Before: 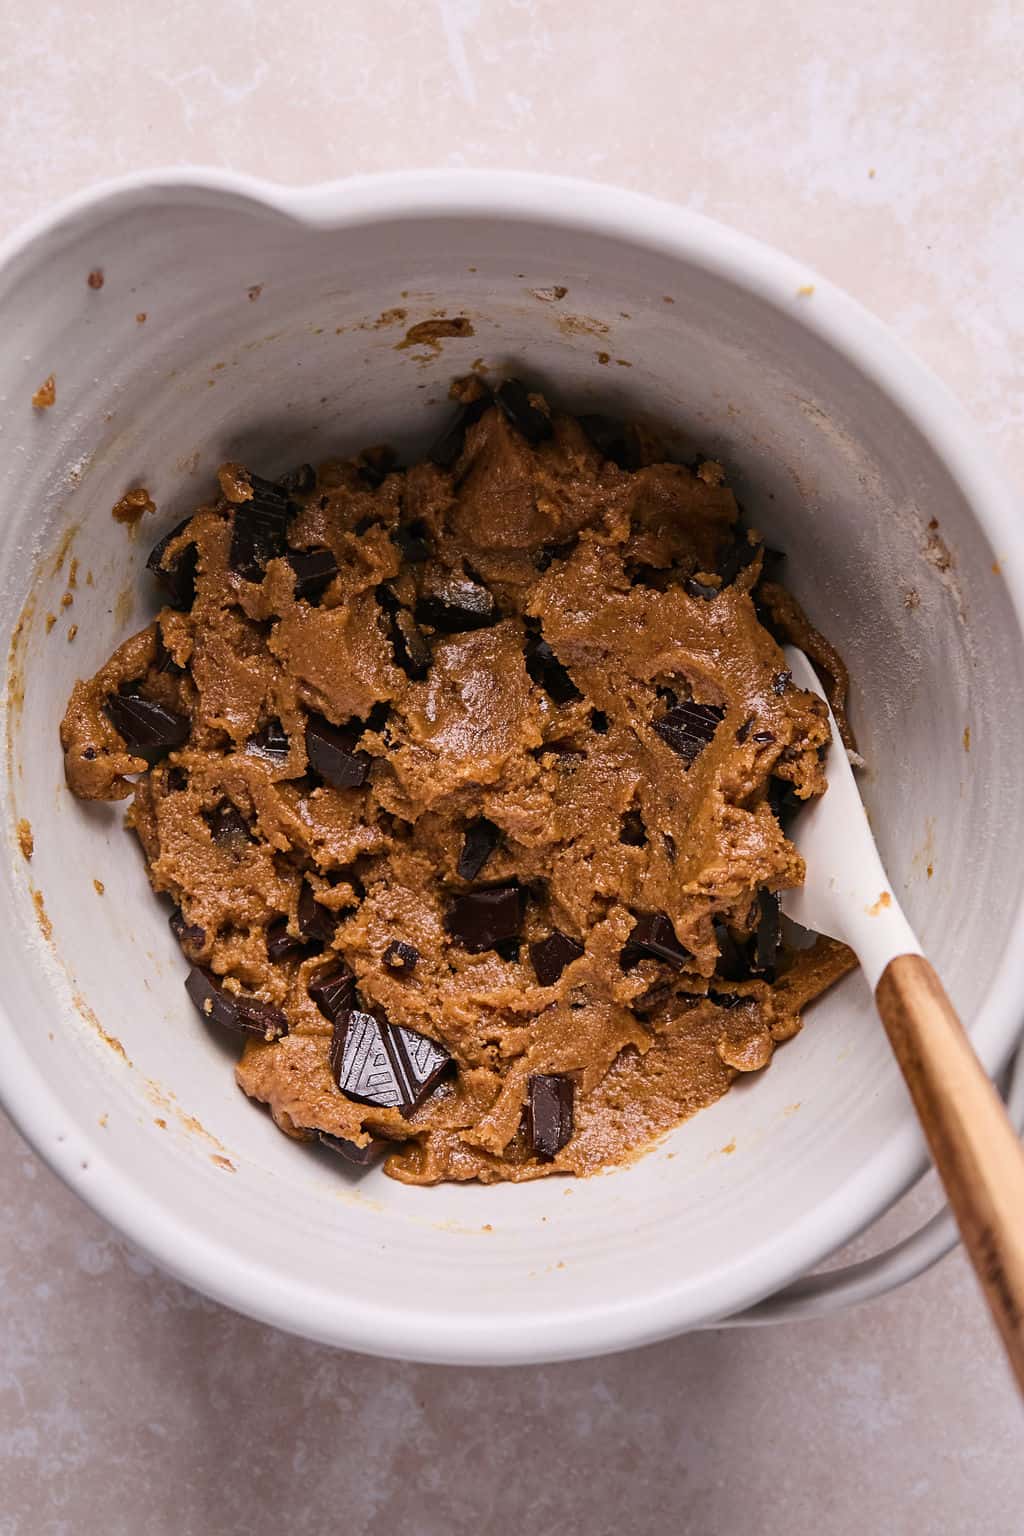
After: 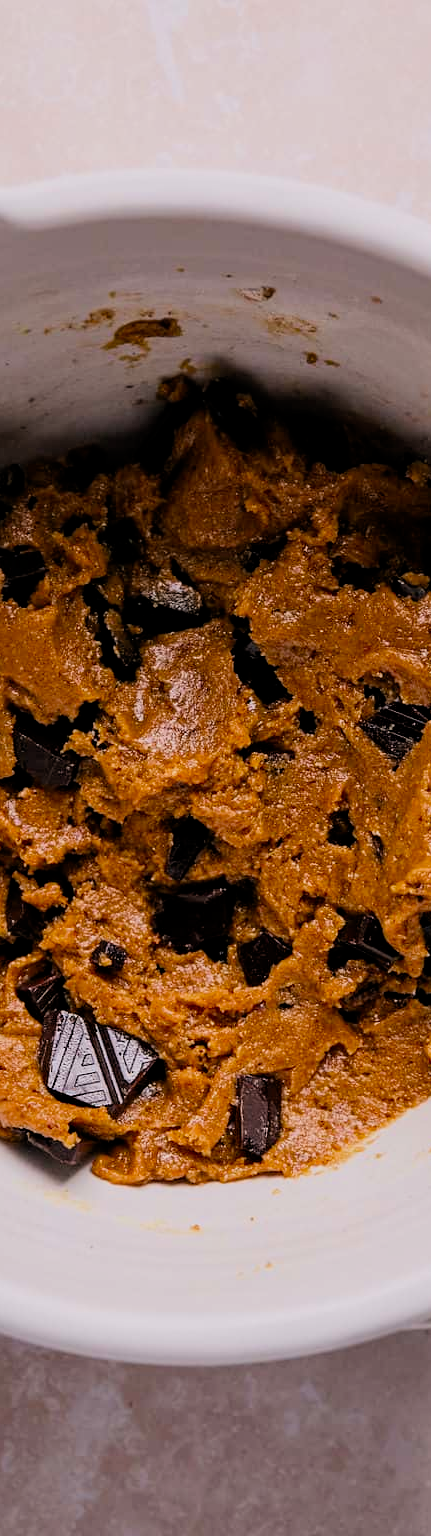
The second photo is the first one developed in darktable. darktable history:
filmic rgb: black relative exposure -7.75 EV, white relative exposure 4.4 EV, threshold 3 EV, target black luminance 0%, hardness 3.76, latitude 50.51%, contrast 1.074, highlights saturation mix 10%, shadows ↔ highlights balance -0.22%, color science v4 (2020), enable highlight reconstruction true
crop: left 28.583%, right 29.231%
